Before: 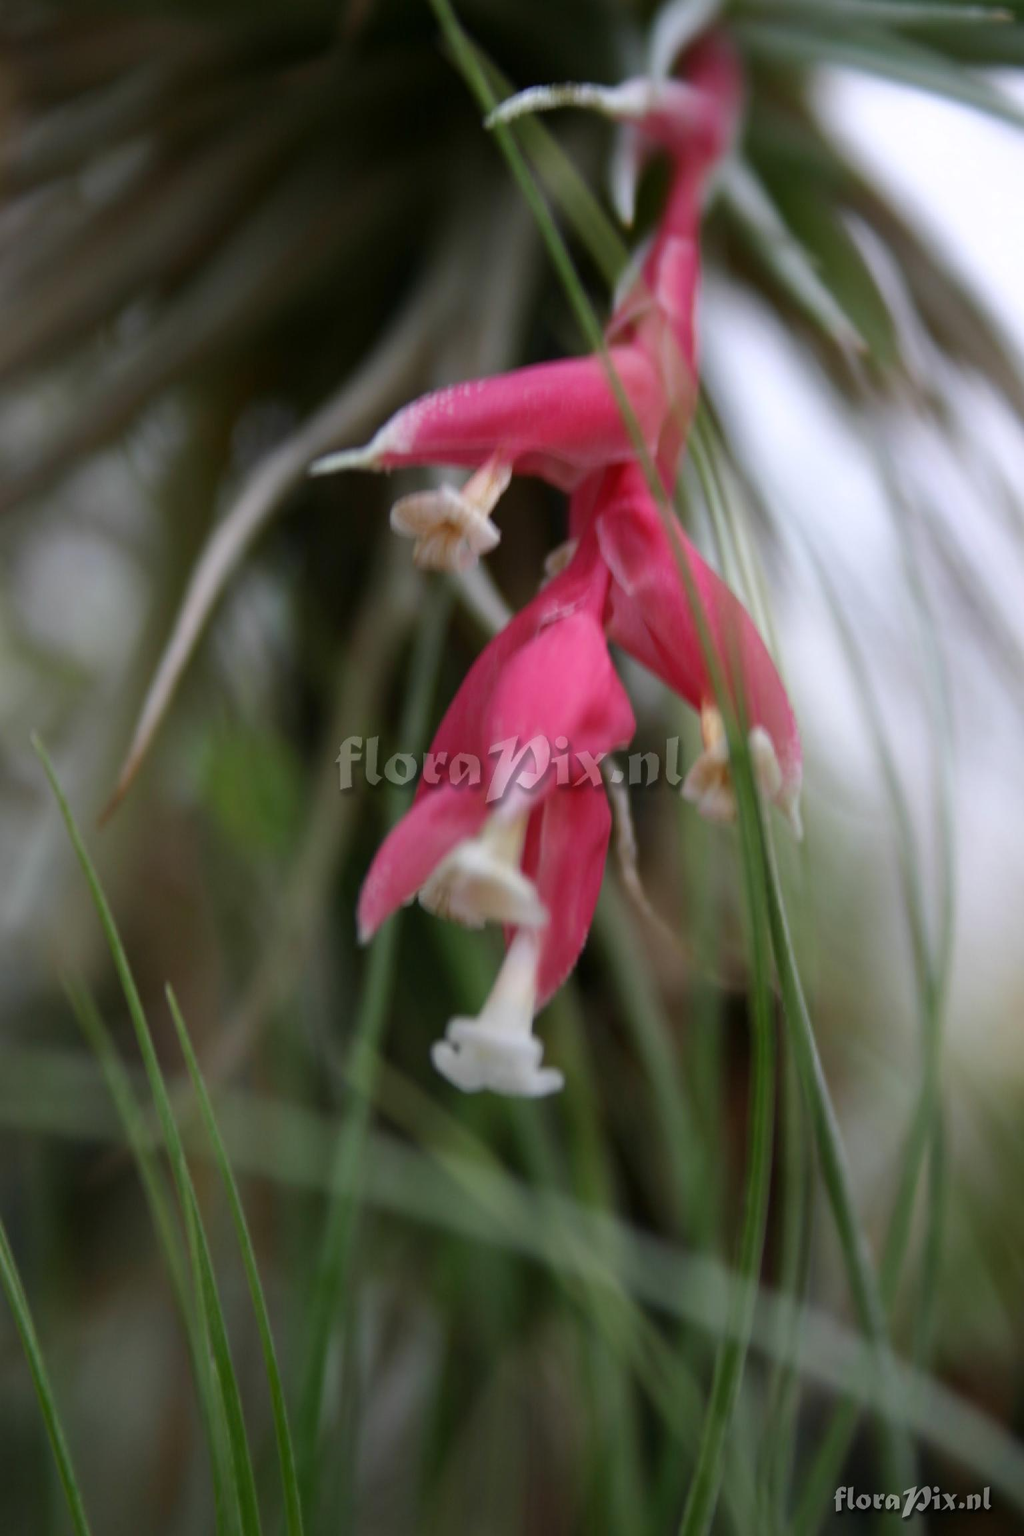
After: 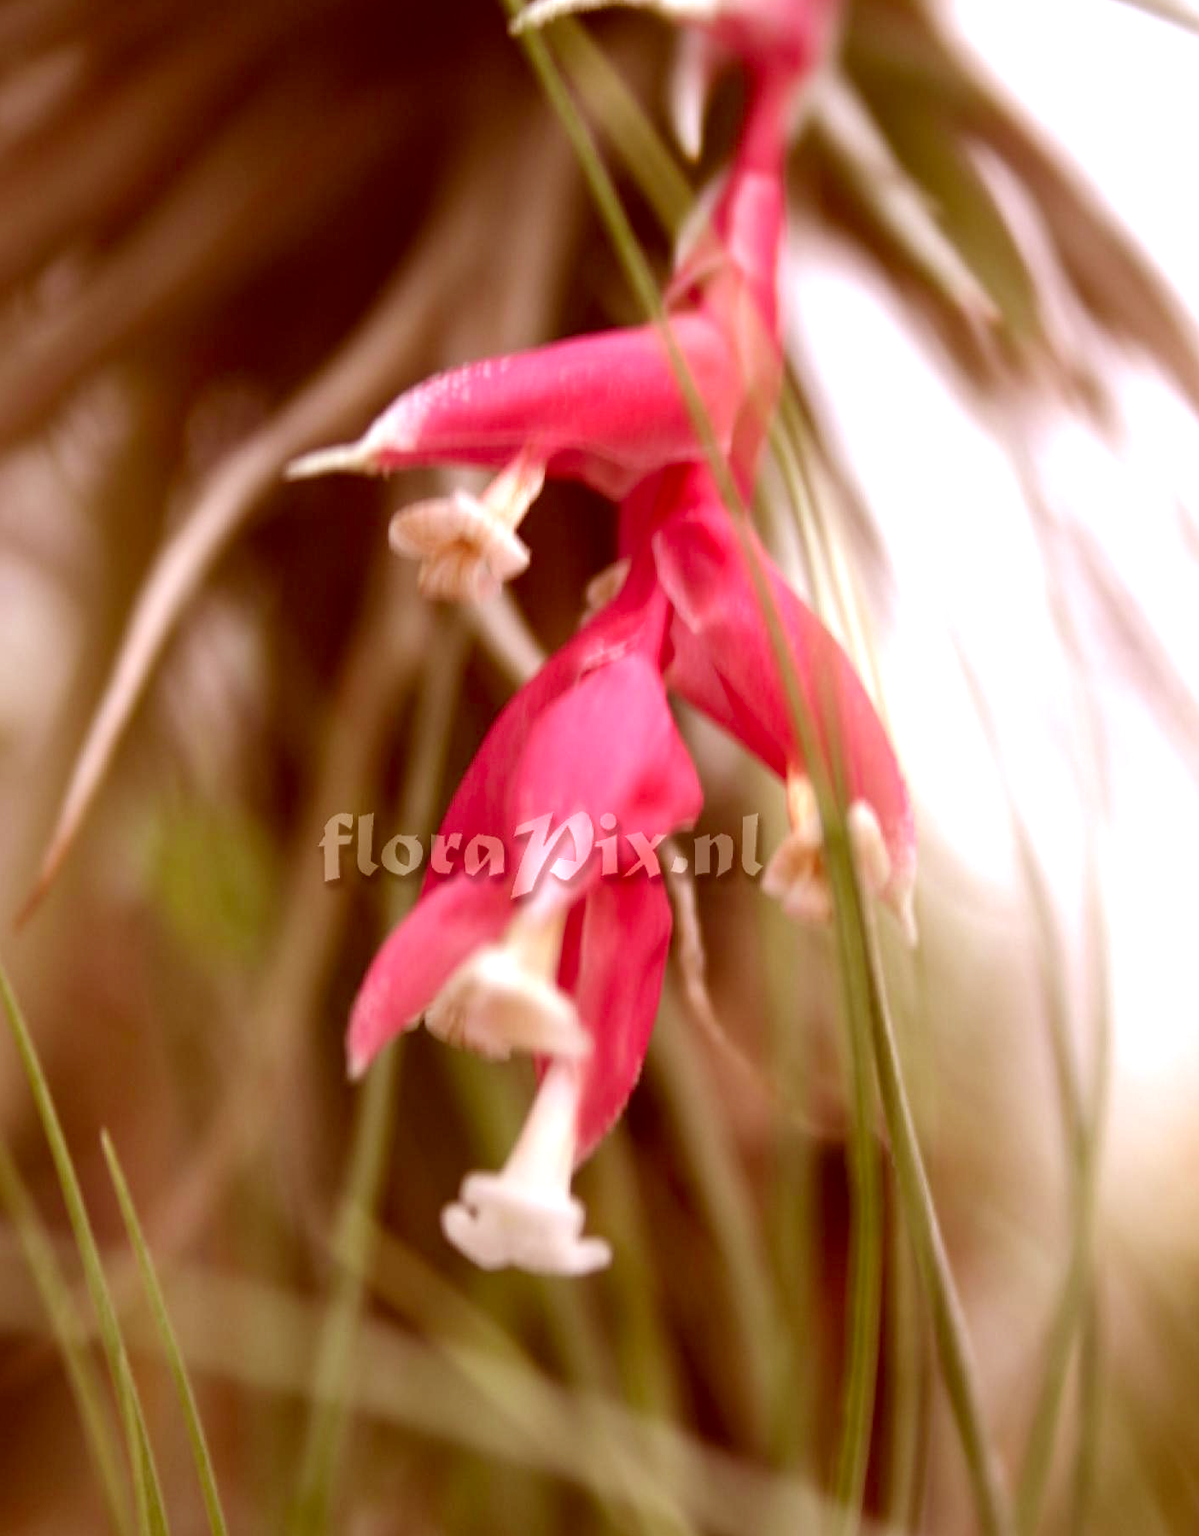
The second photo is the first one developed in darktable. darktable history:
exposure: black level correction 0, exposure 1.001 EV, compensate exposure bias true, compensate highlight preservation false
crop: left 8.516%, top 6.615%, bottom 15.264%
color correction: highlights a* 9.52, highlights b* 8.75, shadows a* 39.26, shadows b* 39.84, saturation 0.824
